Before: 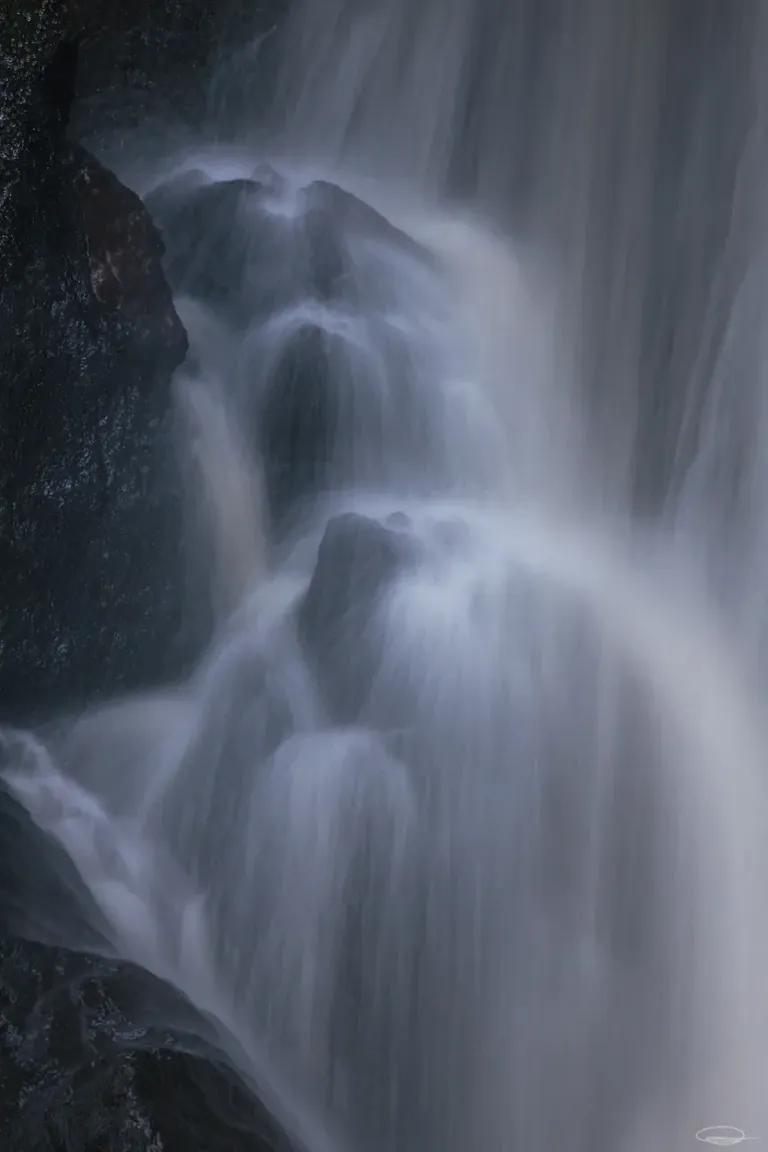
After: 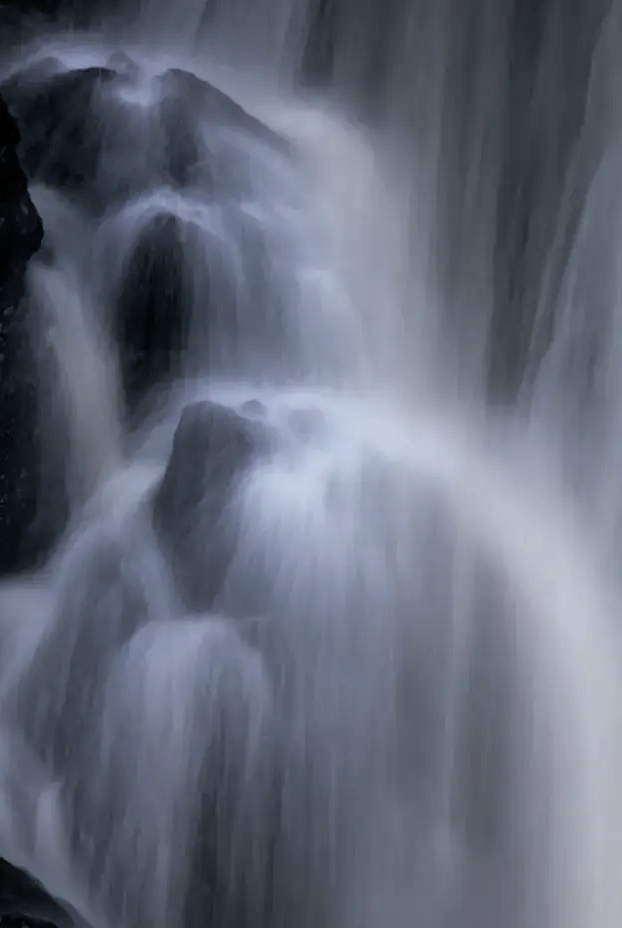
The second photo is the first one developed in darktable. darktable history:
contrast equalizer: octaves 7, y [[0.509, 0.517, 0.523, 0.523, 0.517, 0.509], [0.5 ×6], [0.5 ×6], [0 ×6], [0 ×6]], mix 0.298
filmic rgb: black relative exposure -3.64 EV, white relative exposure 2.44 EV, hardness 3.29
crop: left 18.941%, top 9.786%, right 0%, bottom 9.651%
